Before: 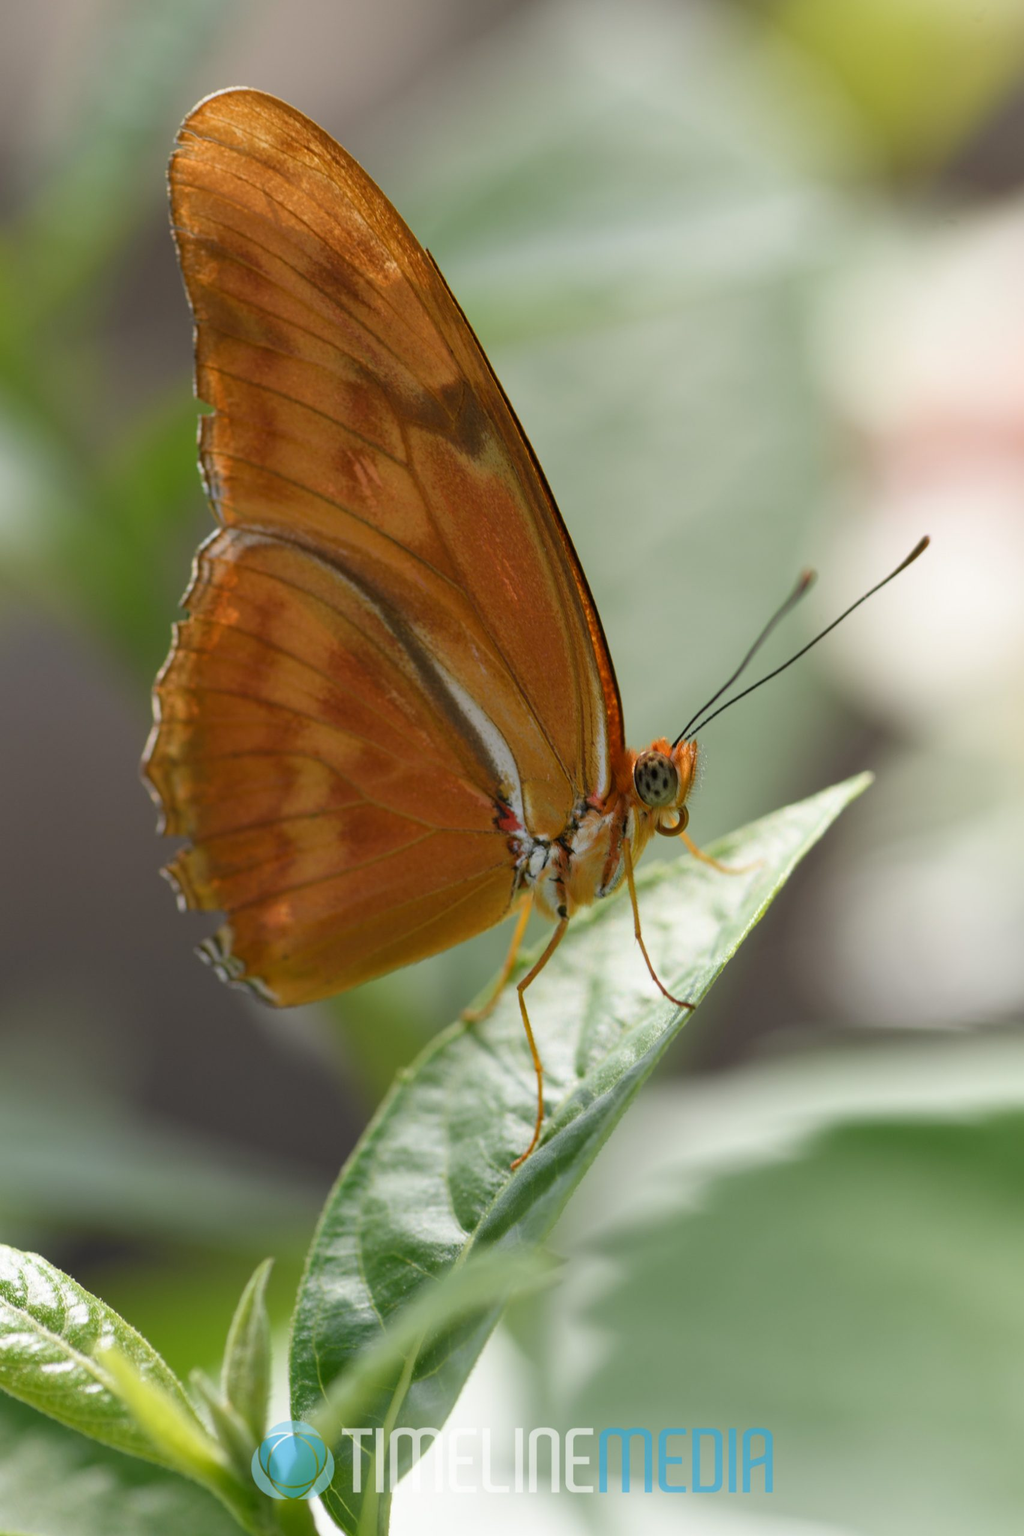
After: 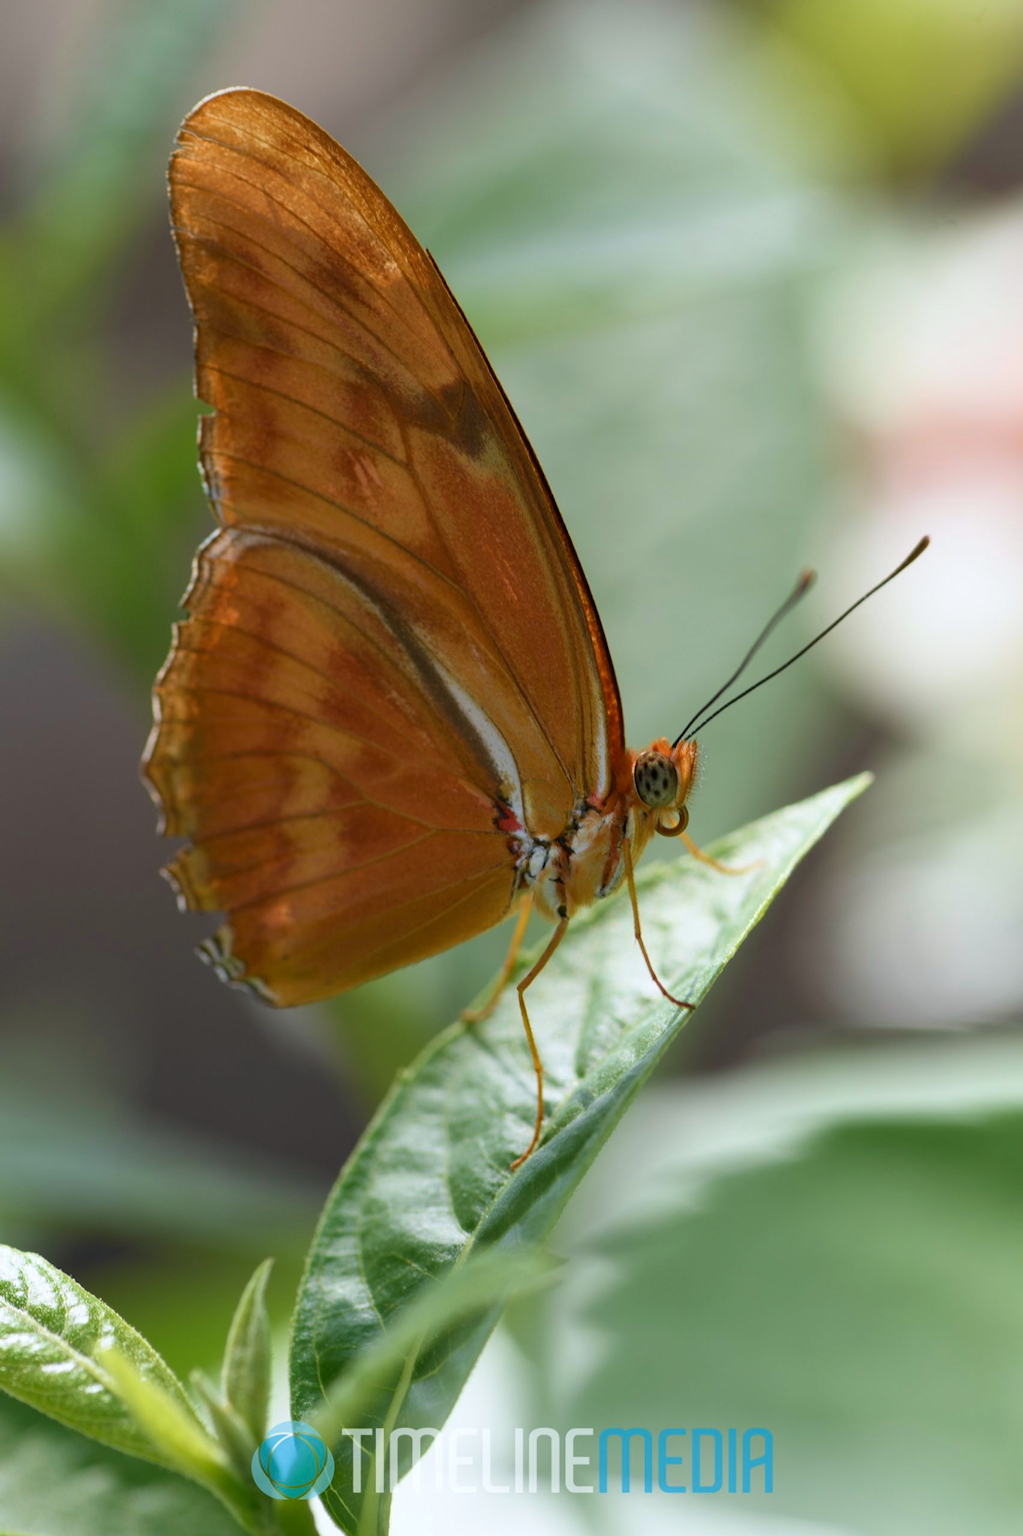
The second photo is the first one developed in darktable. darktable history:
contrast brightness saturation: contrast 0.03, brightness -0.04
color calibration: x 0.355, y 0.367, temperature 4700.38 K
velvia: on, module defaults
